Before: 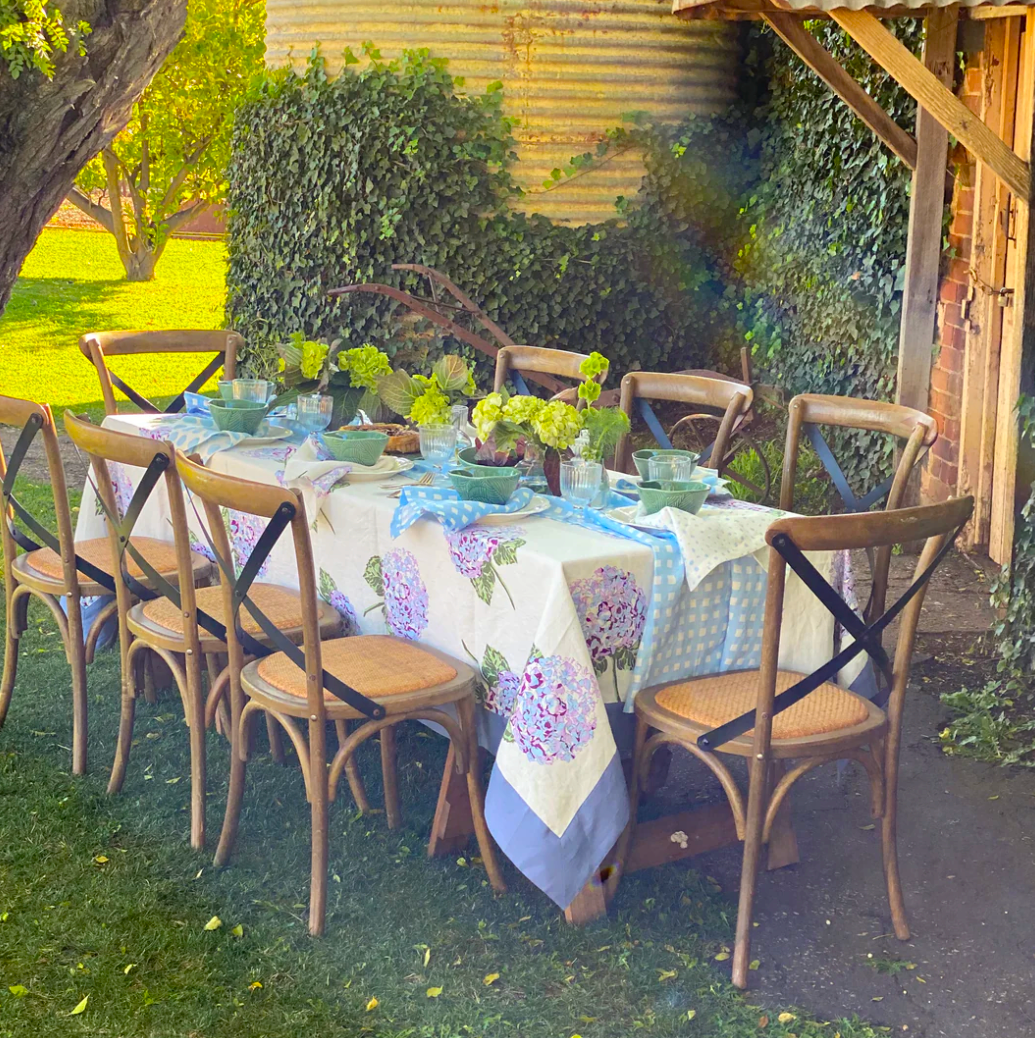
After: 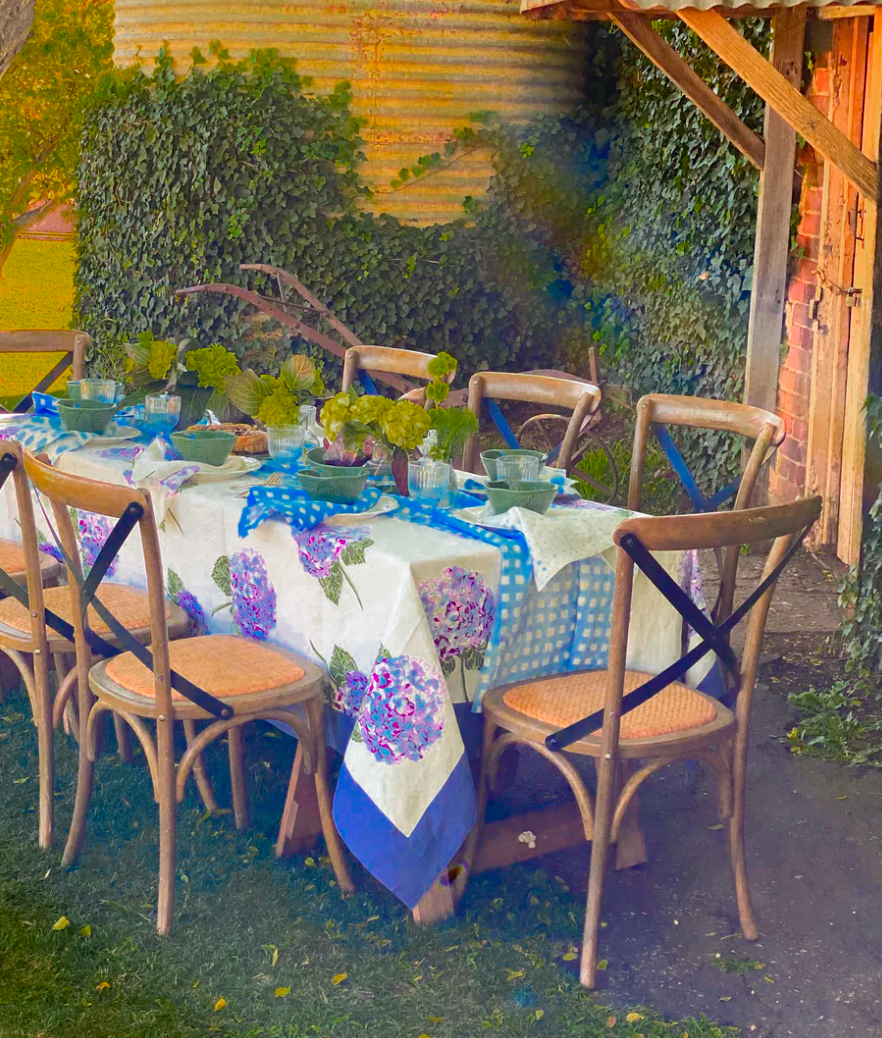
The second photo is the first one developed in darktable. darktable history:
color zones: curves: ch0 [(0, 0.553) (0.123, 0.58) (0.23, 0.419) (0.468, 0.155) (0.605, 0.132) (0.723, 0.063) (0.833, 0.172) (0.921, 0.468)]; ch1 [(0.025, 0.645) (0.229, 0.584) (0.326, 0.551) (0.537, 0.446) (0.599, 0.911) (0.708, 1) (0.805, 0.944)]; ch2 [(0.086, 0.468) (0.254, 0.464) (0.638, 0.564) (0.702, 0.592) (0.768, 0.564)]
crop and rotate: left 14.735%
